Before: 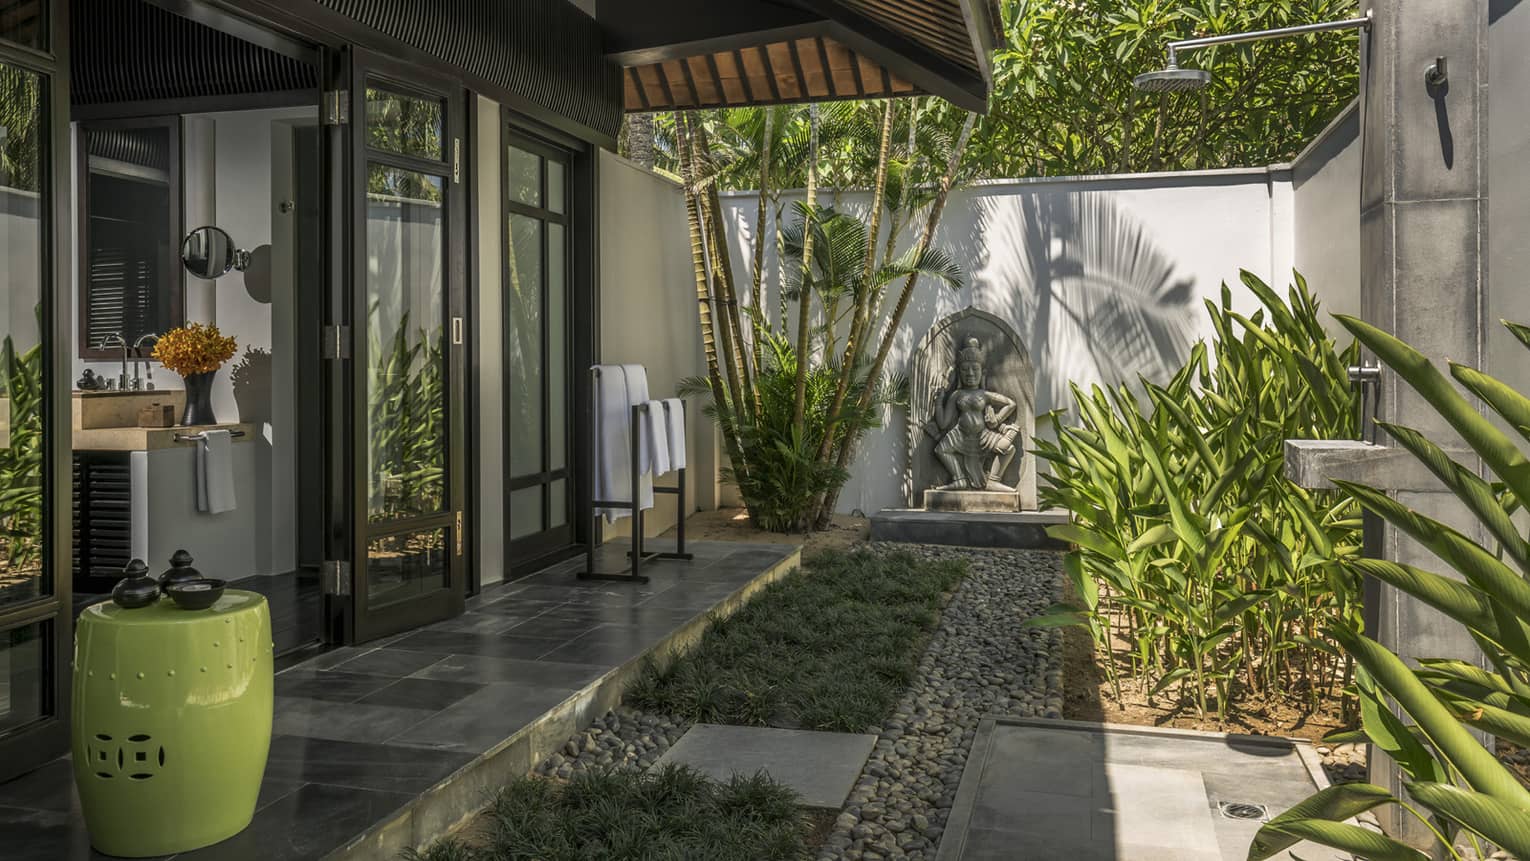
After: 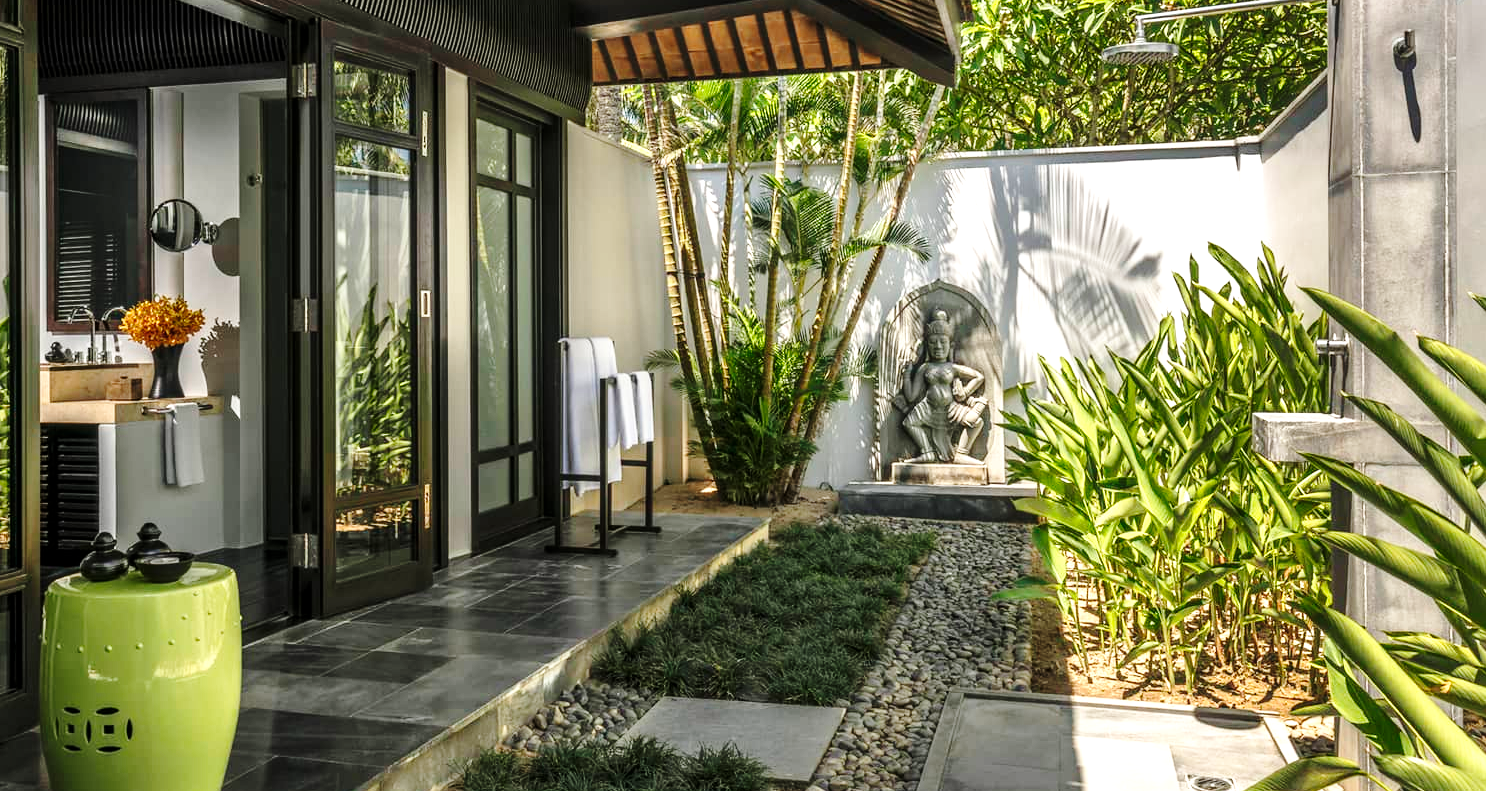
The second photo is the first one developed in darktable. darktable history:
crop: left 2.127%, top 3.219%, right 0.735%, bottom 4.832%
shadows and highlights: radius 45.38, white point adjustment 6.5, compress 79.41%, soften with gaussian
base curve: curves: ch0 [(0, 0) (0.028, 0.03) (0.121, 0.232) (0.46, 0.748) (0.859, 0.968) (1, 1)], preserve colors none
